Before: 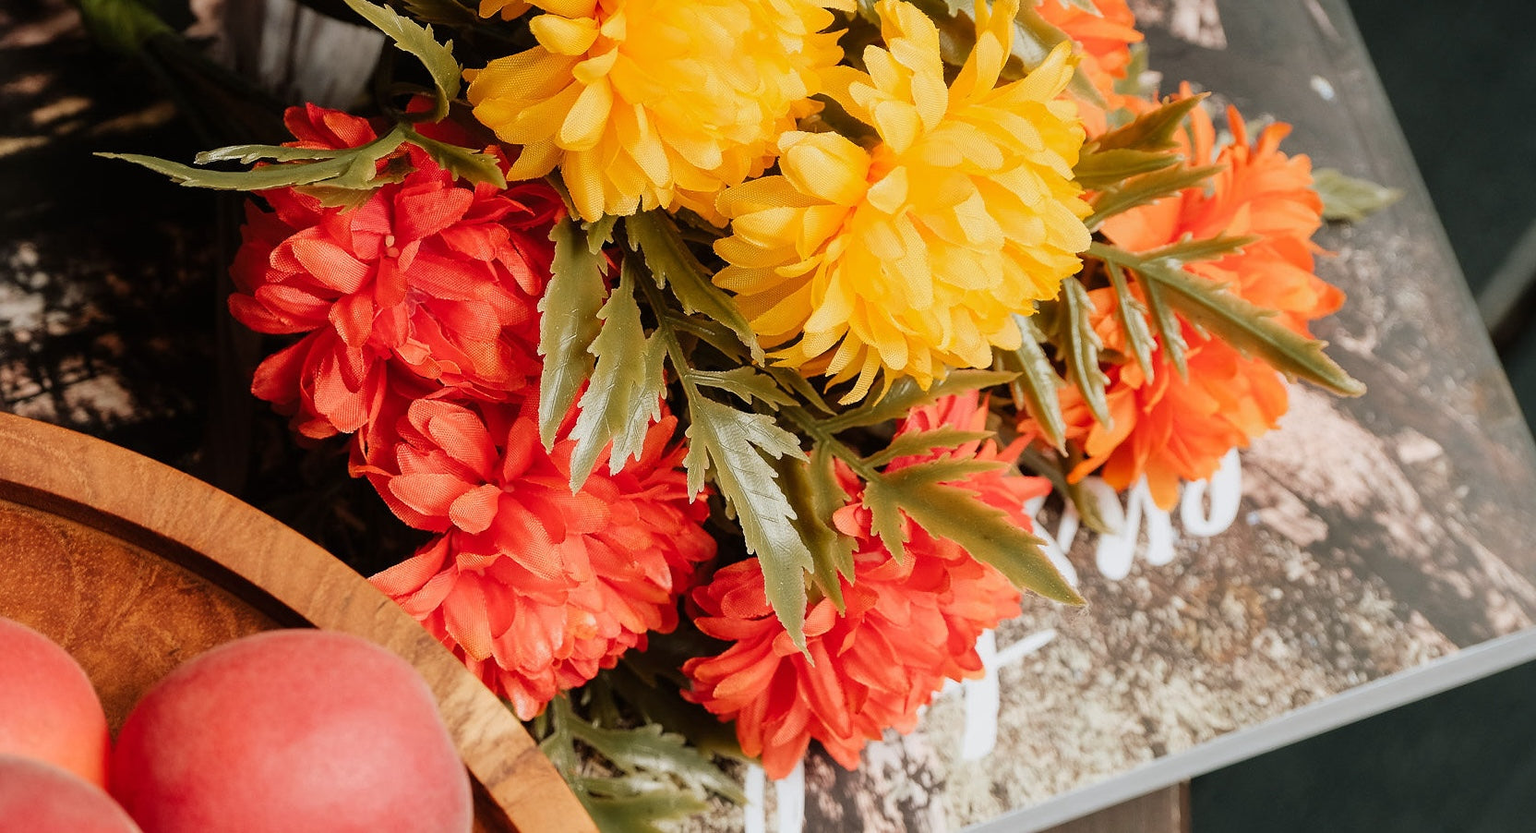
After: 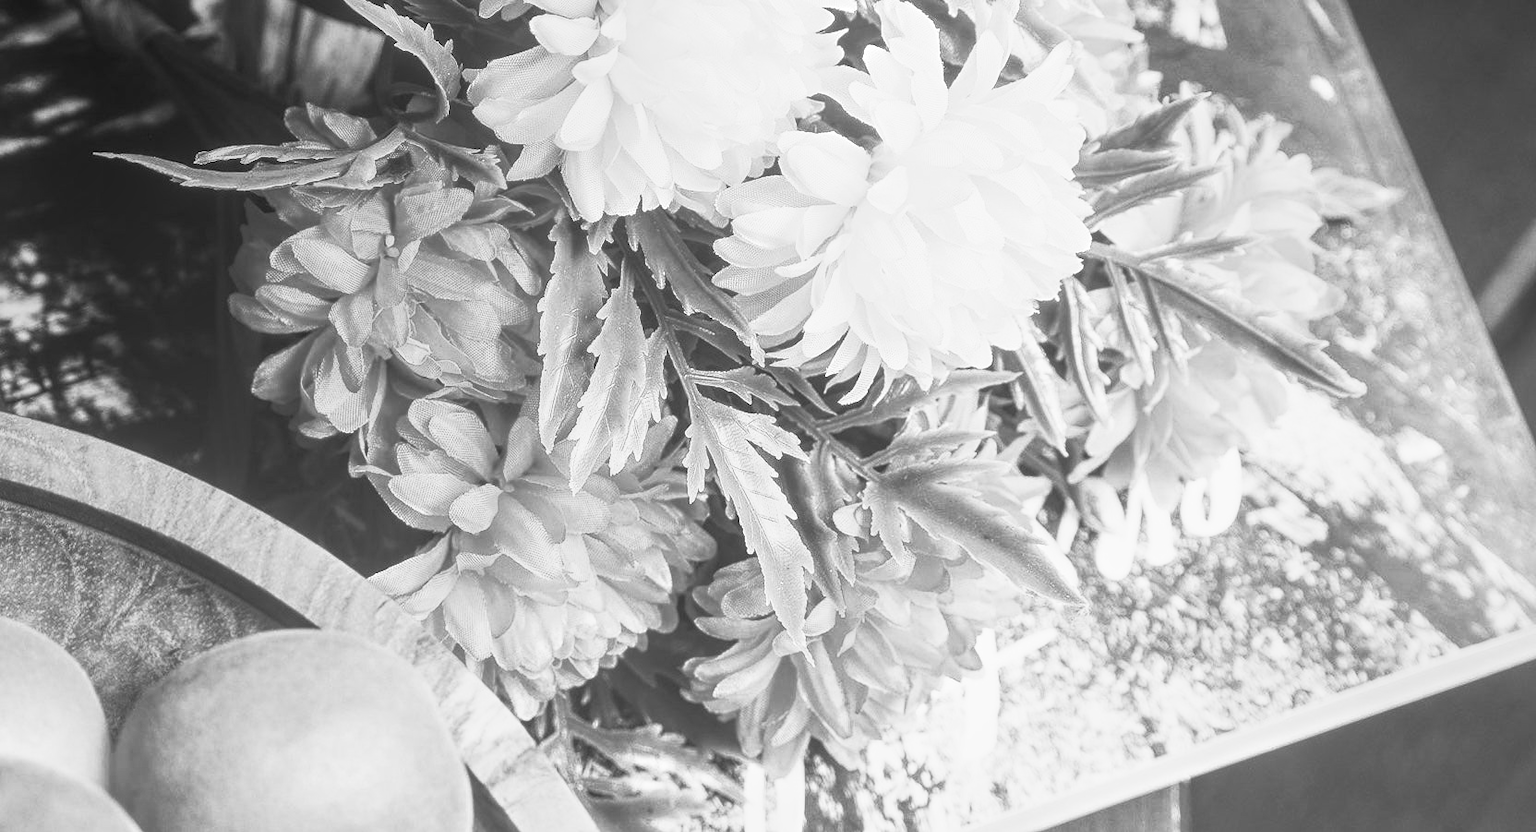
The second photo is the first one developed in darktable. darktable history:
local contrast: highlights 73%, shadows 15%, midtone range 0.197
contrast brightness saturation: contrast 0.53, brightness 0.47, saturation -1
